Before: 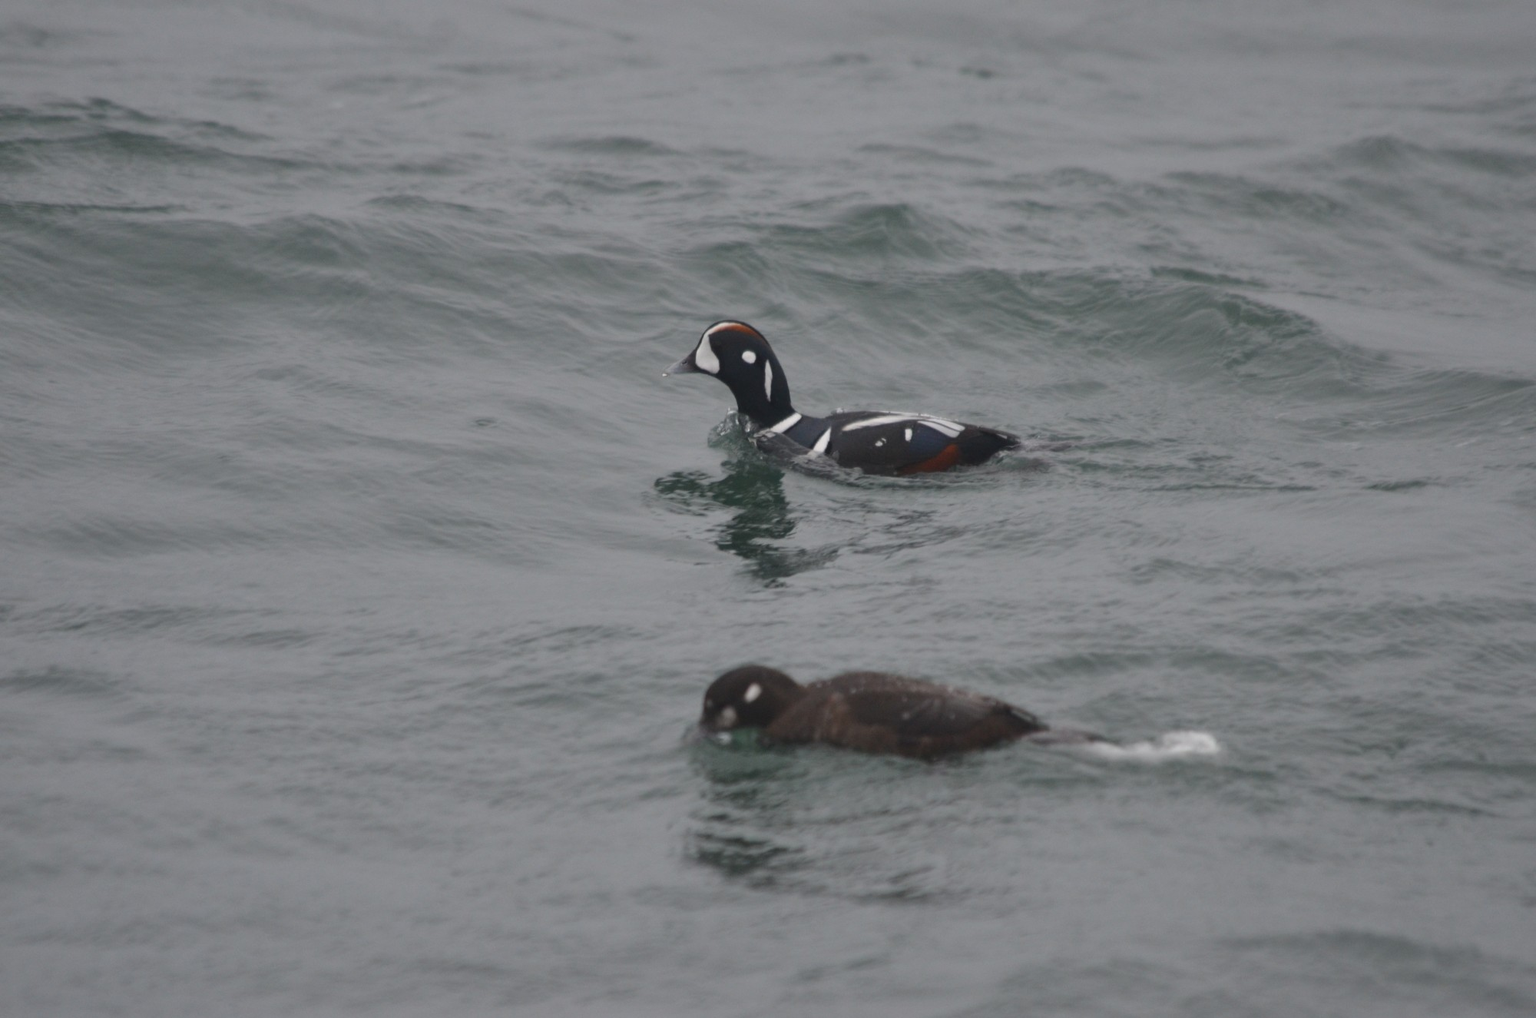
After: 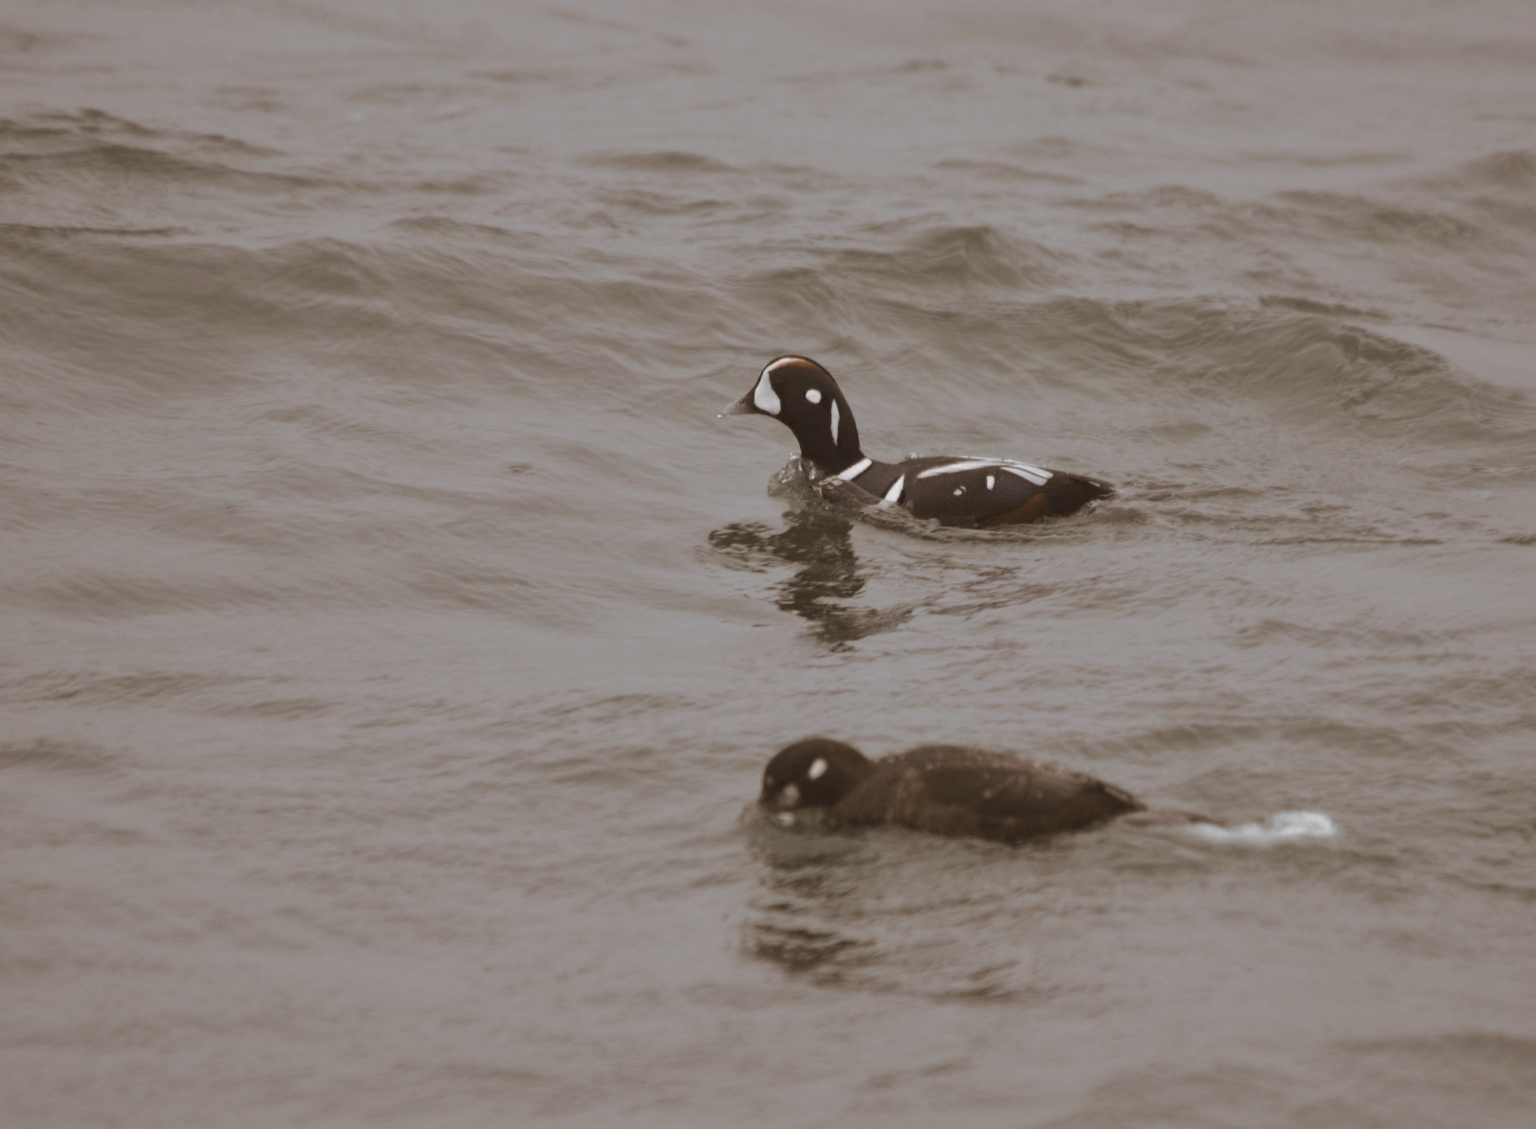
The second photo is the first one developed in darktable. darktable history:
crop and rotate: left 1.088%, right 8.807%
exposure: exposure 0.081 EV, compensate highlight preservation false
split-toning: shadows › hue 32.4°, shadows › saturation 0.51, highlights › hue 180°, highlights › saturation 0, balance -60.17, compress 55.19%
